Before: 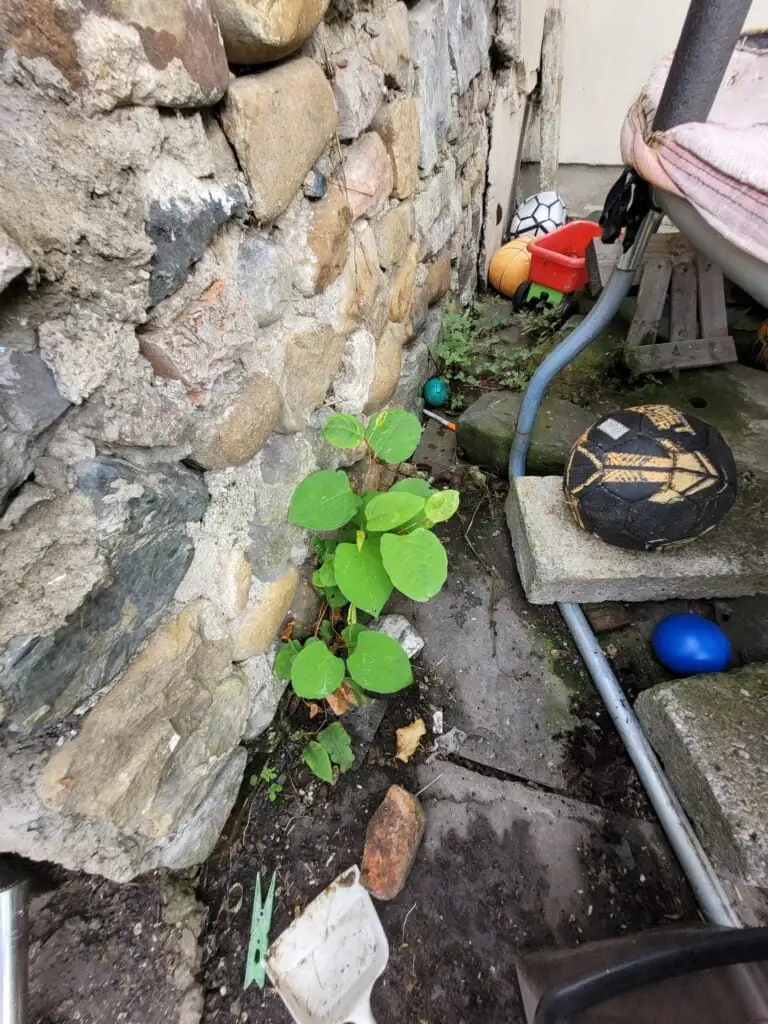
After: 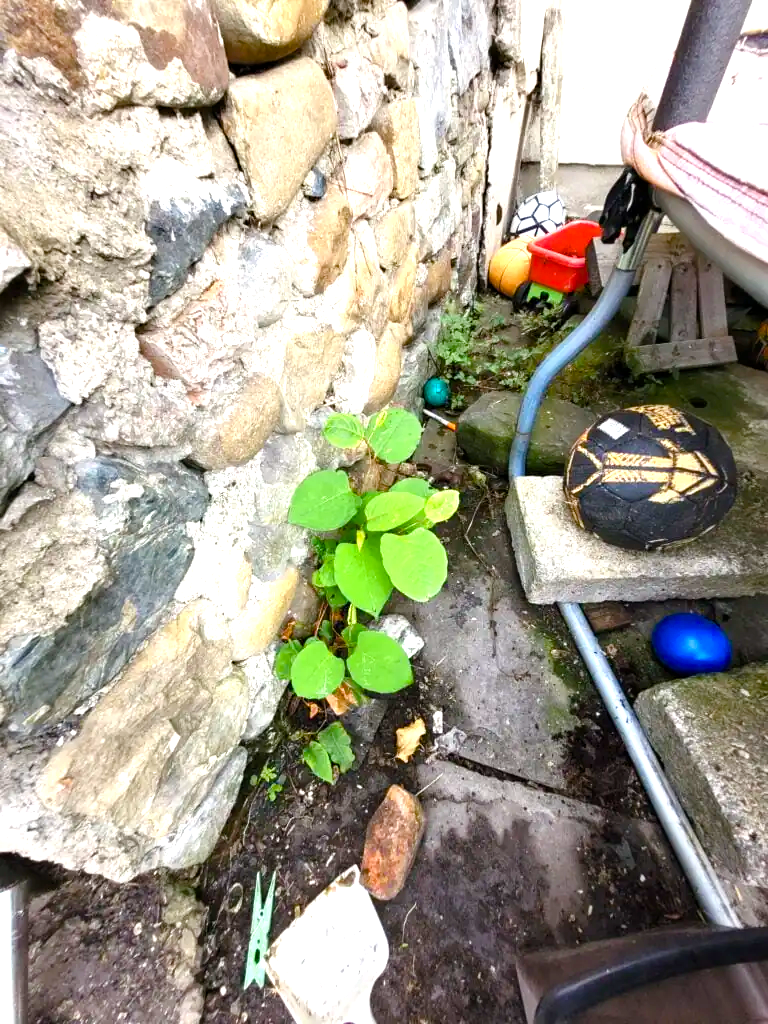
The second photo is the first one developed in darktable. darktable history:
contrast brightness saturation: saturation -0.041
exposure: exposure 0.601 EV, compensate highlight preservation false
color balance rgb: perceptual saturation grading › global saturation 20%, perceptual saturation grading › highlights -25.135%, perceptual saturation grading › shadows 49.6%, perceptual brilliance grading › global brilliance 3.509%, global vibrance 30.486%, contrast 9.447%
